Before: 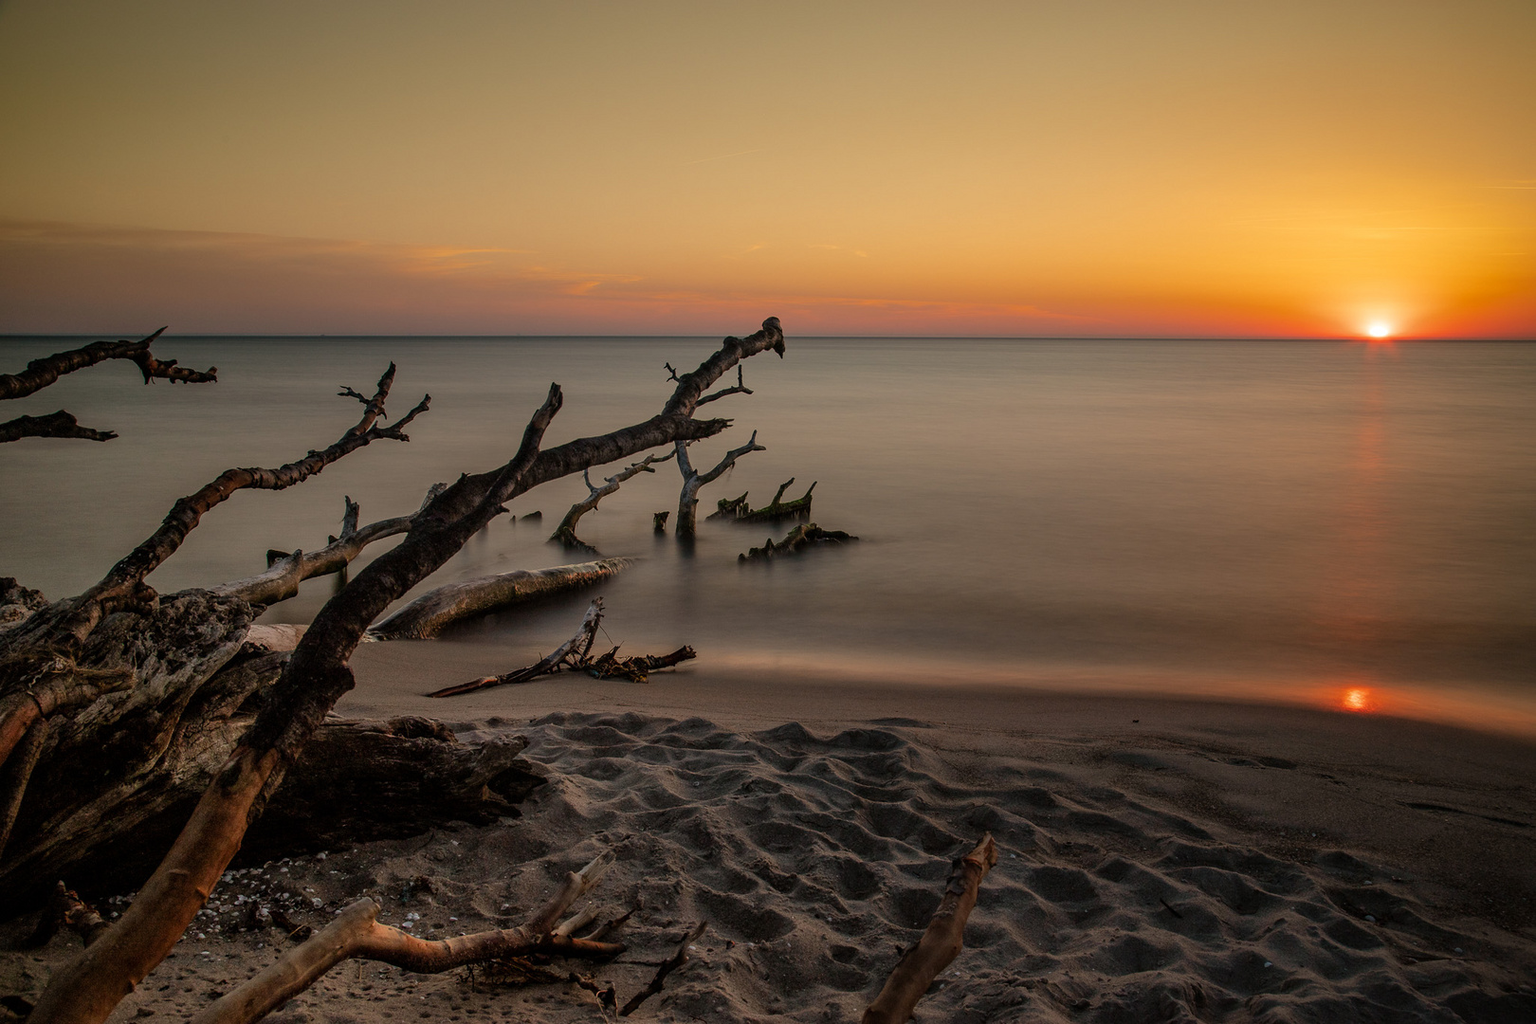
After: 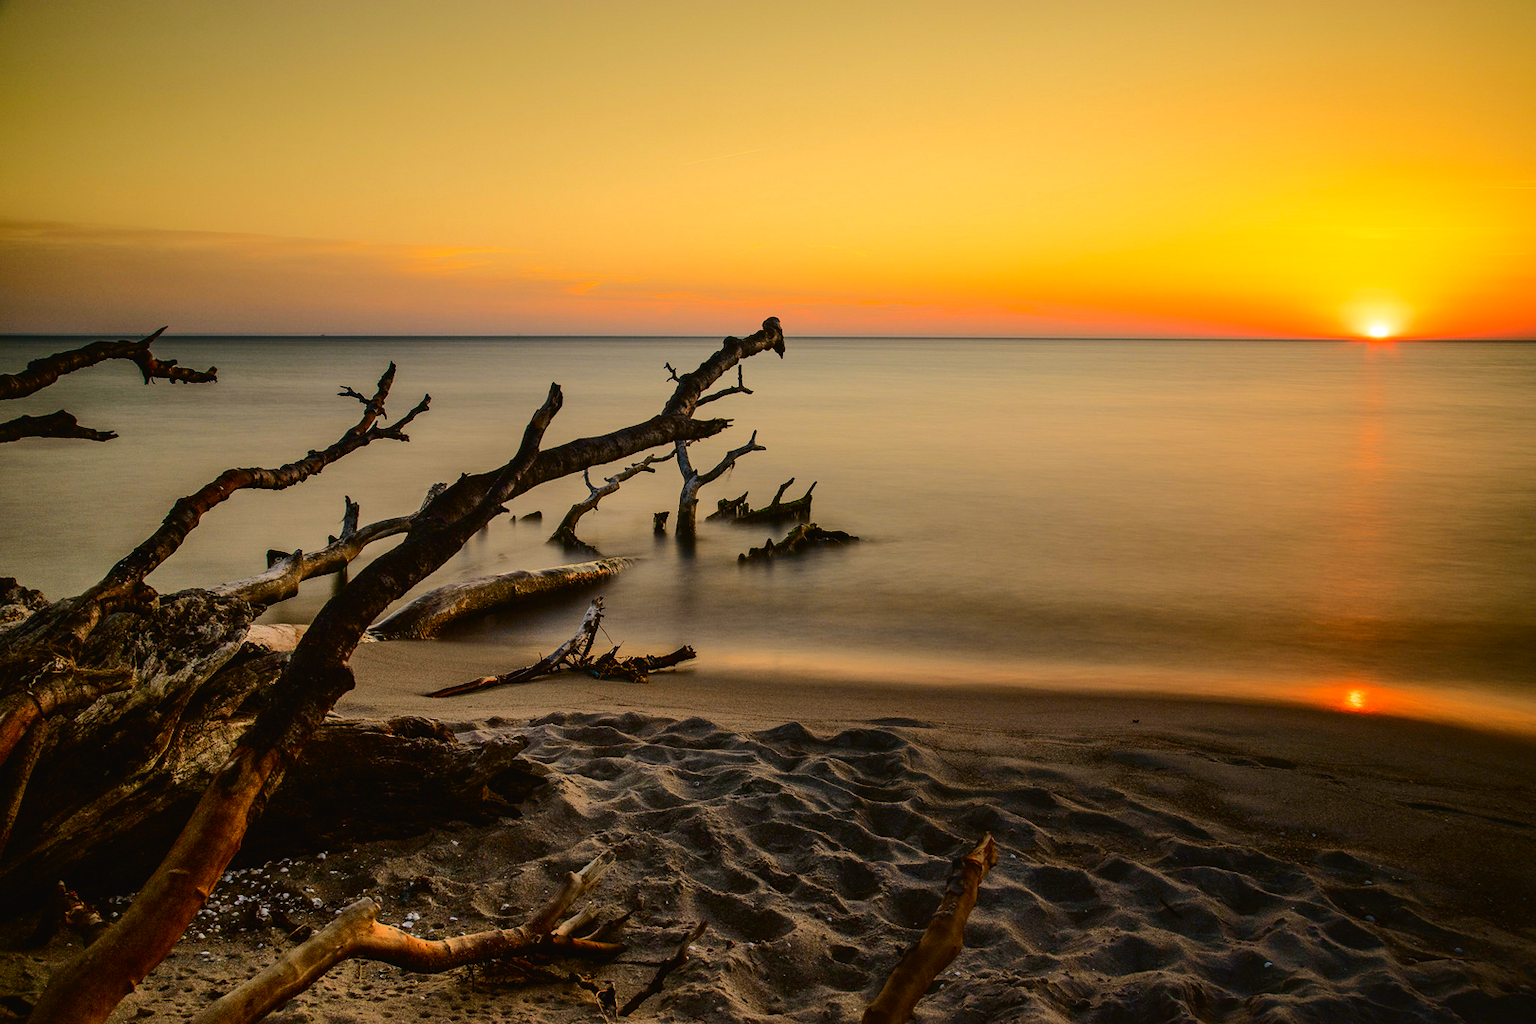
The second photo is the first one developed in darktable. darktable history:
color balance rgb: perceptual saturation grading › global saturation 20%, global vibrance 20%
white balance: red 1, blue 1
tone curve: curves: ch0 [(0, 0.019) (0.078, 0.058) (0.223, 0.217) (0.424, 0.553) (0.631, 0.764) (0.816, 0.932) (1, 1)]; ch1 [(0, 0) (0.262, 0.227) (0.417, 0.386) (0.469, 0.467) (0.502, 0.503) (0.544, 0.548) (0.57, 0.579) (0.608, 0.62) (0.65, 0.68) (0.994, 0.987)]; ch2 [(0, 0) (0.262, 0.188) (0.5, 0.504) (0.553, 0.592) (0.599, 0.653) (1, 1)], color space Lab, independent channels, preserve colors none
